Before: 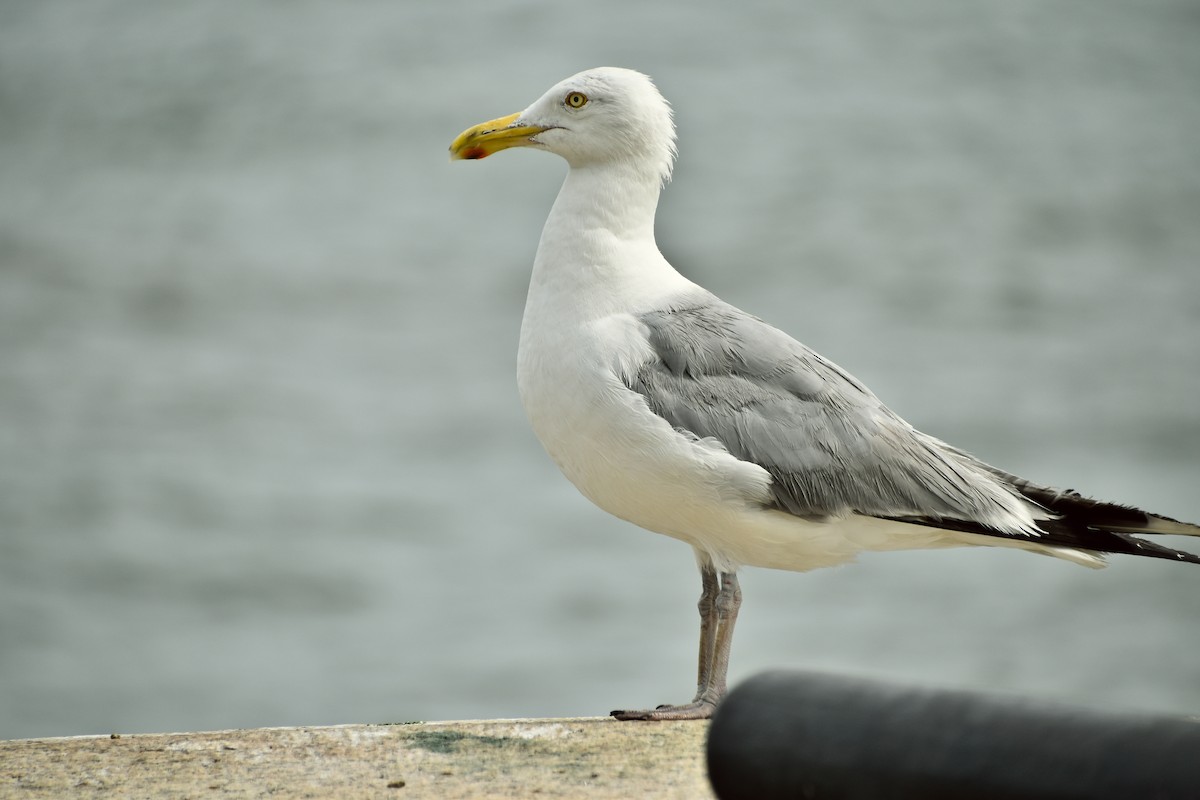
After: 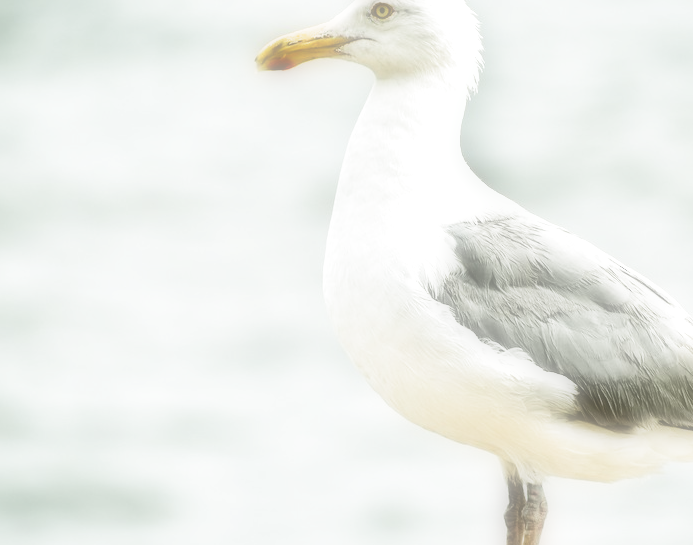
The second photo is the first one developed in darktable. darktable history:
exposure: exposure 0.515 EV, compensate highlight preservation false
local contrast: on, module defaults
contrast brightness saturation: contrast 0.2, brightness 0.16, saturation 0.22
filmic rgb: black relative exposure -8.2 EV, white relative exposure 2.2 EV, threshold 3 EV, hardness 7.11, latitude 75%, contrast 1.325, highlights saturation mix -2%, shadows ↔ highlights balance 30%, preserve chrominance no, color science v5 (2021), contrast in shadows safe, contrast in highlights safe, enable highlight reconstruction true
crop: left 16.202%, top 11.208%, right 26.045%, bottom 20.557%
soften: on, module defaults
rgb curve: curves: ch0 [(0, 0) (0.093, 0.159) (0.241, 0.265) (0.414, 0.42) (1, 1)], compensate middle gray true, preserve colors basic power
